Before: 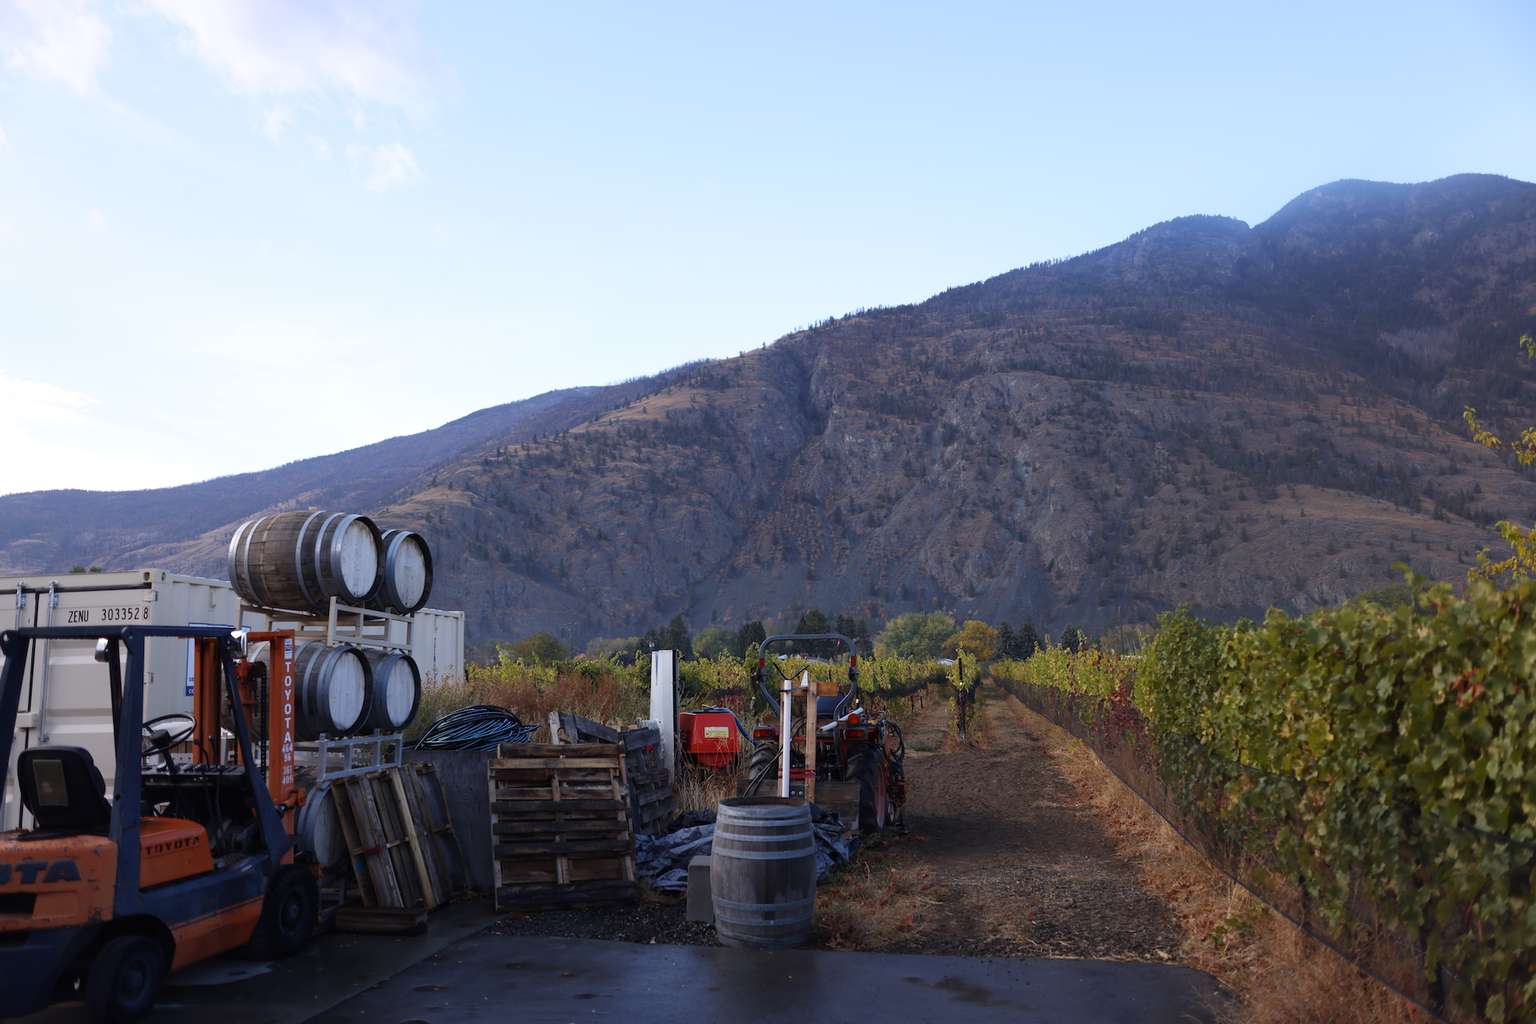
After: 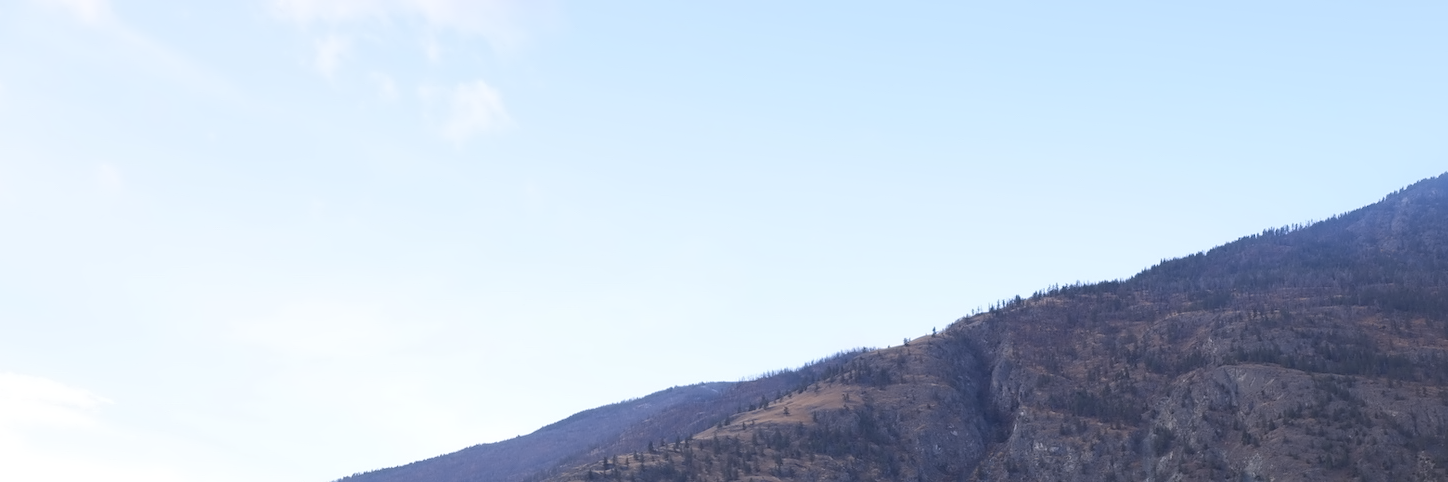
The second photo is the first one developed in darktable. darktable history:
contrast equalizer: y [[0.5 ×4, 0.524, 0.59], [0.5 ×6], [0.5 ×6], [0, 0, 0, 0.01, 0.045, 0.012], [0, 0, 0, 0.044, 0.195, 0.131]]
crop: left 0.579%, top 7.627%, right 23.167%, bottom 54.275%
